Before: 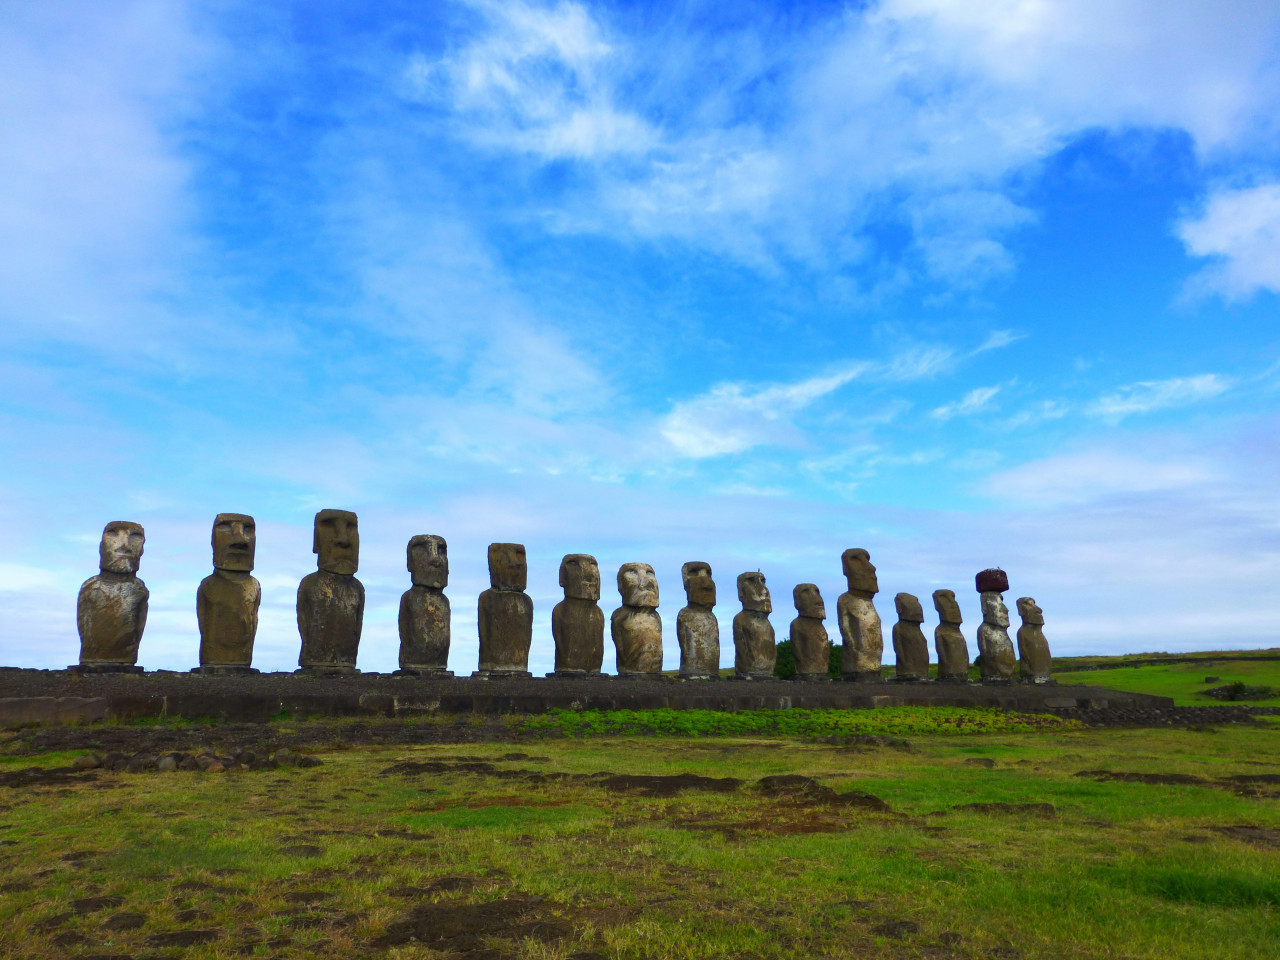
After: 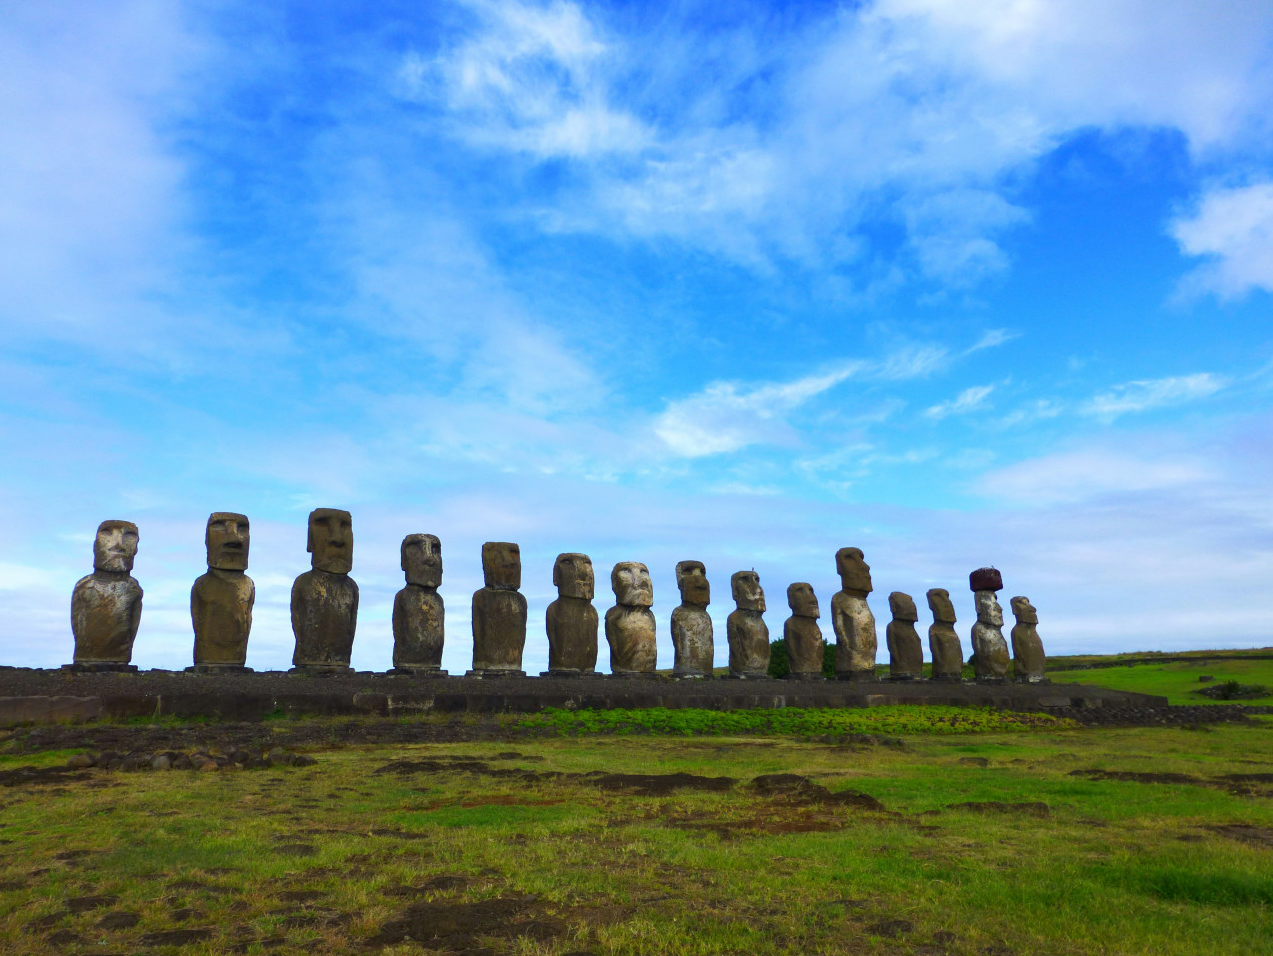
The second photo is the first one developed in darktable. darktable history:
crop and rotate: left 0.517%, top 0.135%, bottom 0.275%
